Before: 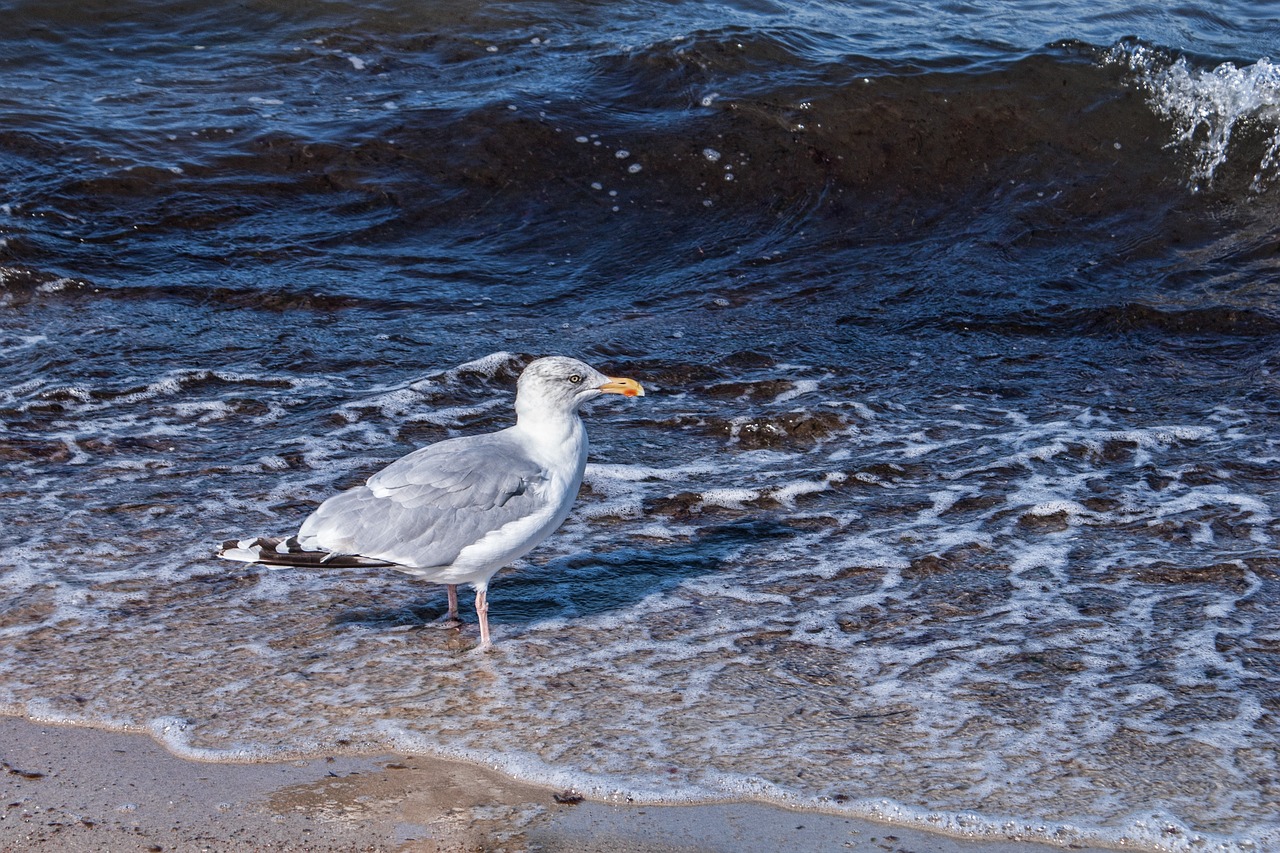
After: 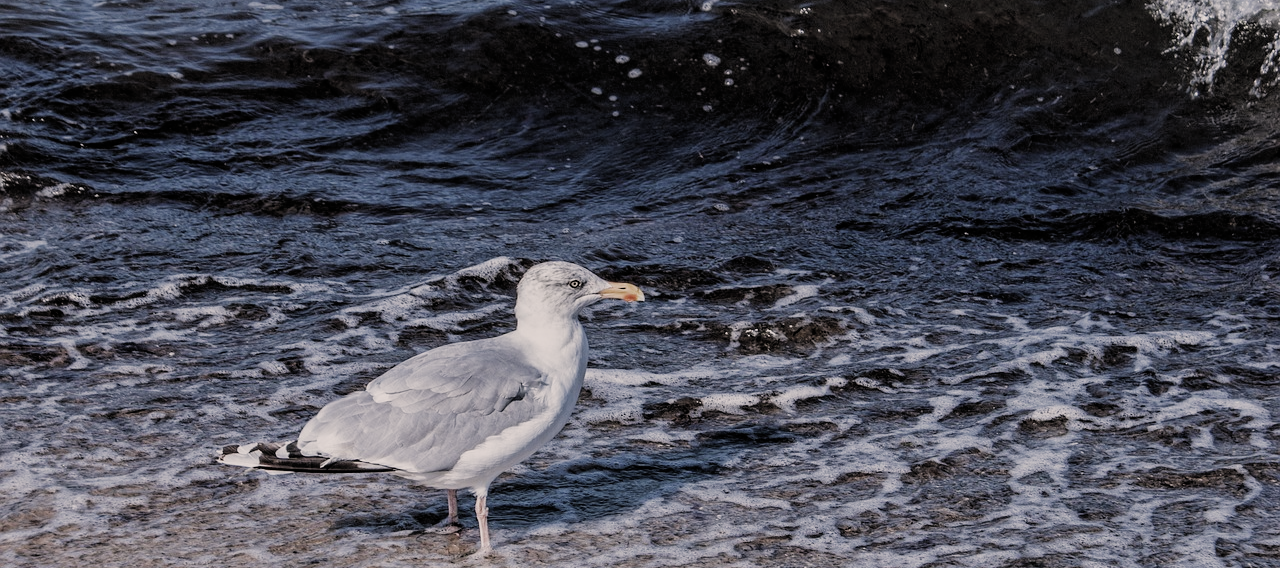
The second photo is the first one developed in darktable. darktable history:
color correction: highlights a* 5.57, highlights b* 5.15, saturation 0.664
filmic rgb: black relative exposure -5.71 EV, white relative exposure 3.39 EV, hardness 3.68, add noise in highlights 0.001, color science v3 (2019), use custom middle-gray values true, contrast in highlights soft
crop: top 11.151%, bottom 22.193%
